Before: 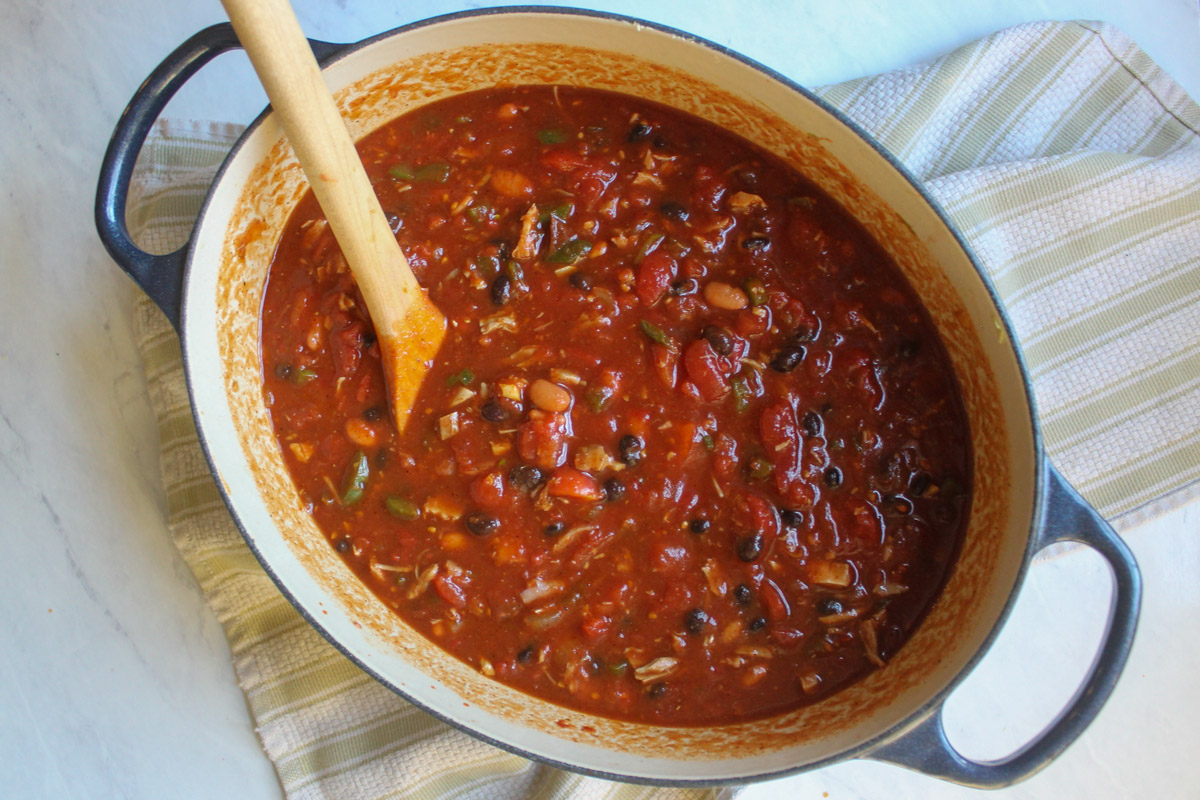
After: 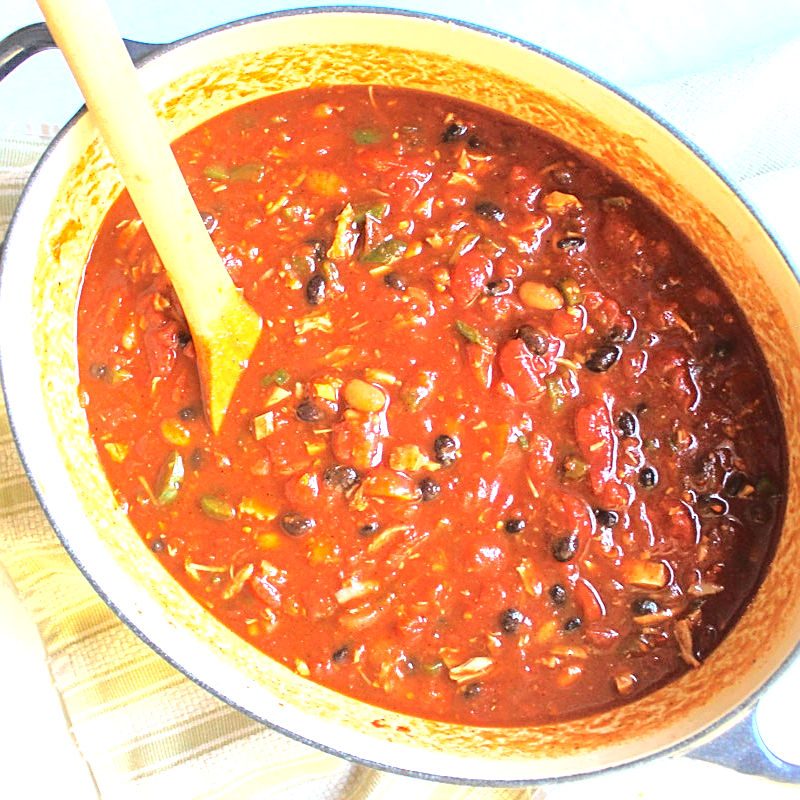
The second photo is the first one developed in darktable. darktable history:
crop and rotate: left 15.463%, right 17.839%
tone curve: curves: ch0 [(0, 0) (0.003, 0.072) (0.011, 0.073) (0.025, 0.072) (0.044, 0.076) (0.069, 0.089) (0.1, 0.103) (0.136, 0.123) (0.177, 0.158) (0.224, 0.21) (0.277, 0.275) (0.335, 0.372) (0.399, 0.463) (0.468, 0.556) (0.543, 0.633) (0.623, 0.712) (0.709, 0.795) (0.801, 0.869) (0.898, 0.942) (1, 1)], color space Lab, independent channels
sharpen: on, module defaults
shadows and highlights: shadows -20.64, white point adjustment -1.9, highlights -35, highlights color adjustment 52.66%
exposure: black level correction 0, exposure 1.878 EV, compensate highlight preservation false
